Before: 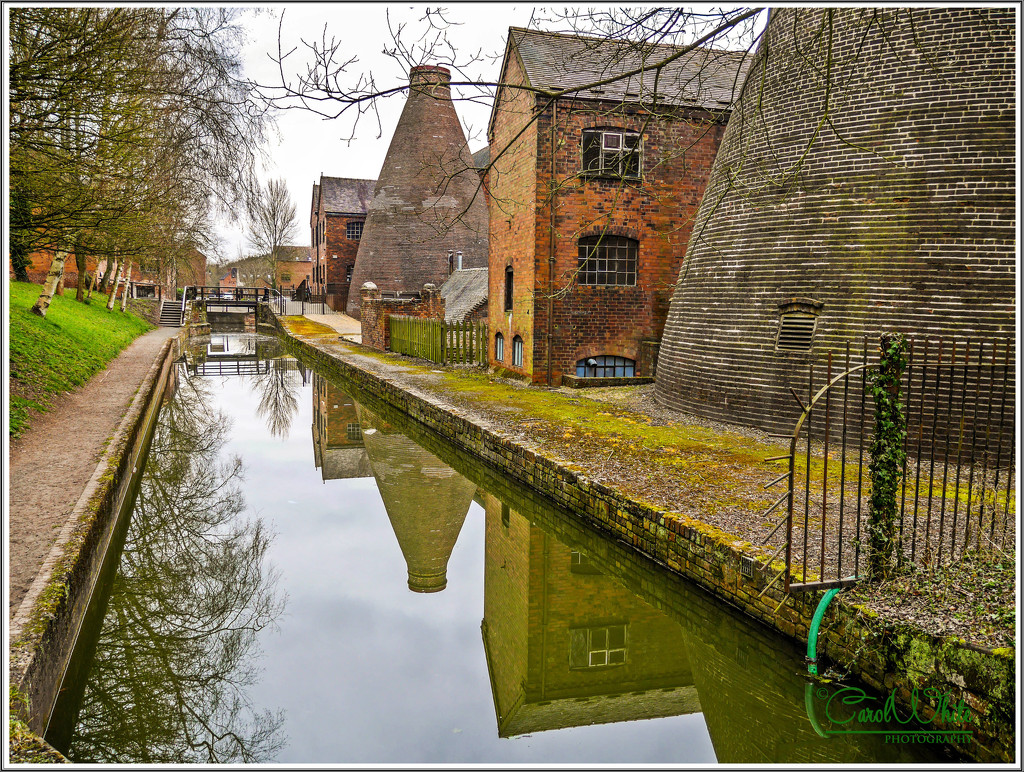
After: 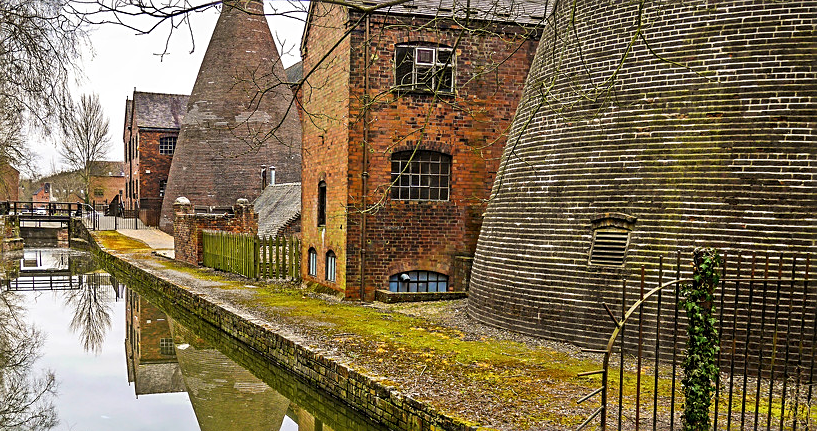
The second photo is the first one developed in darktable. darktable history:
crop: left 18.335%, top 11.117%, right 1.815%, bottom 33.043%
sharpen: on, module defaults
